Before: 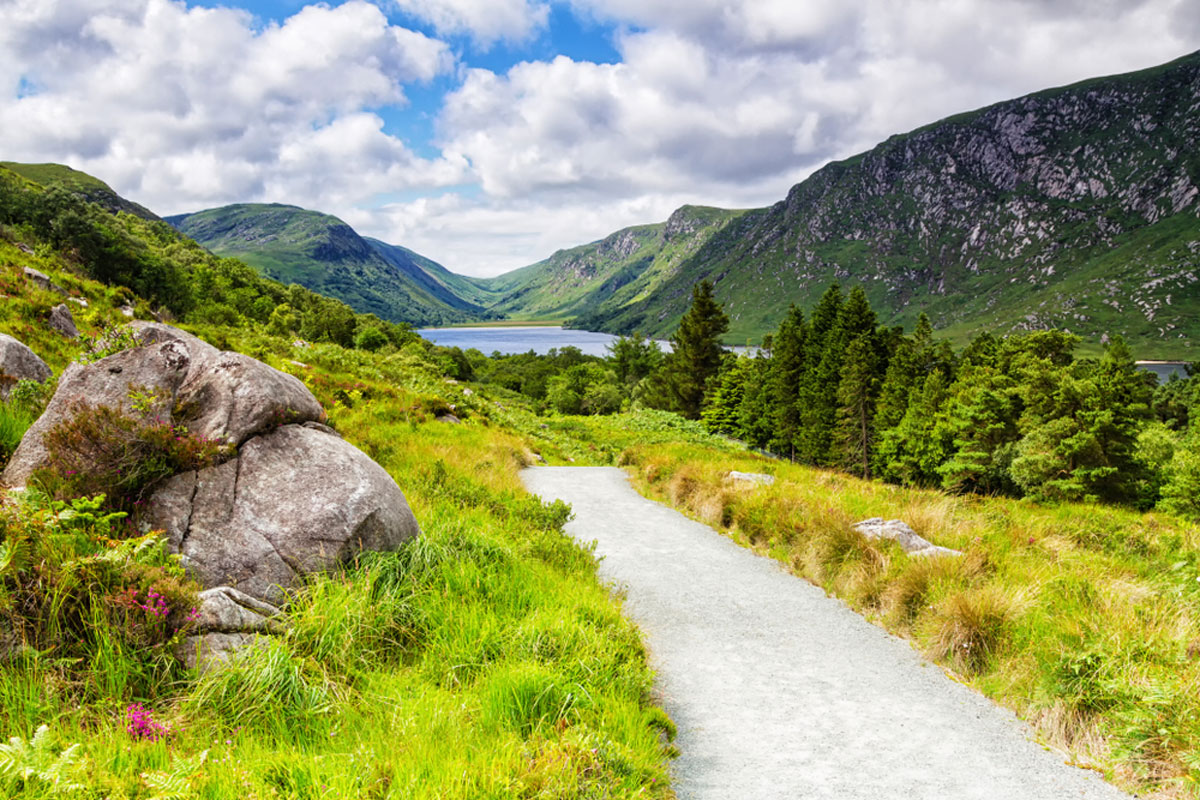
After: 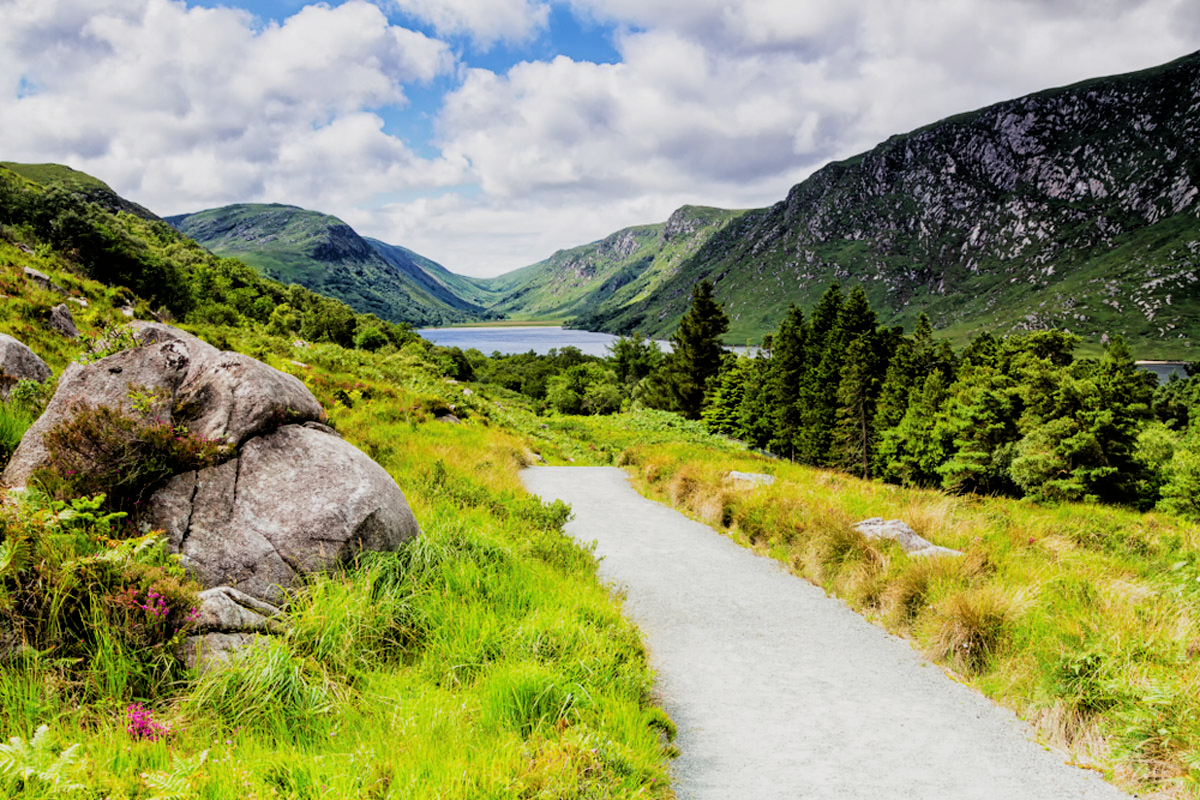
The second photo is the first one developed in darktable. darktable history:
filmic rgb: black relative exposure -5 EV, white relative exposure 3.5 EV, hardness 3.17, contrast 1.183, highlights saturation mix -49.84%
